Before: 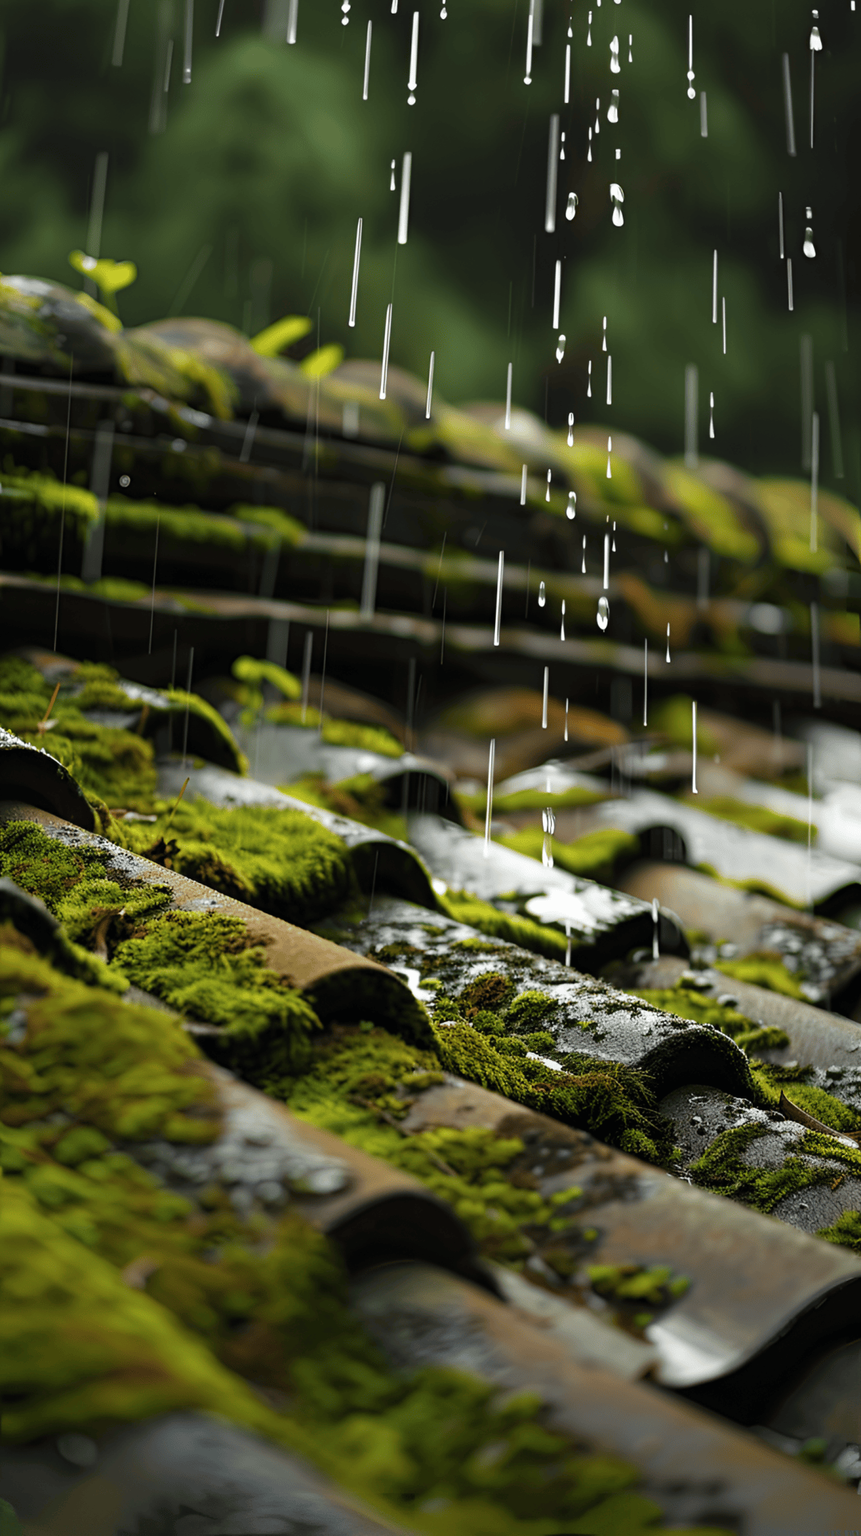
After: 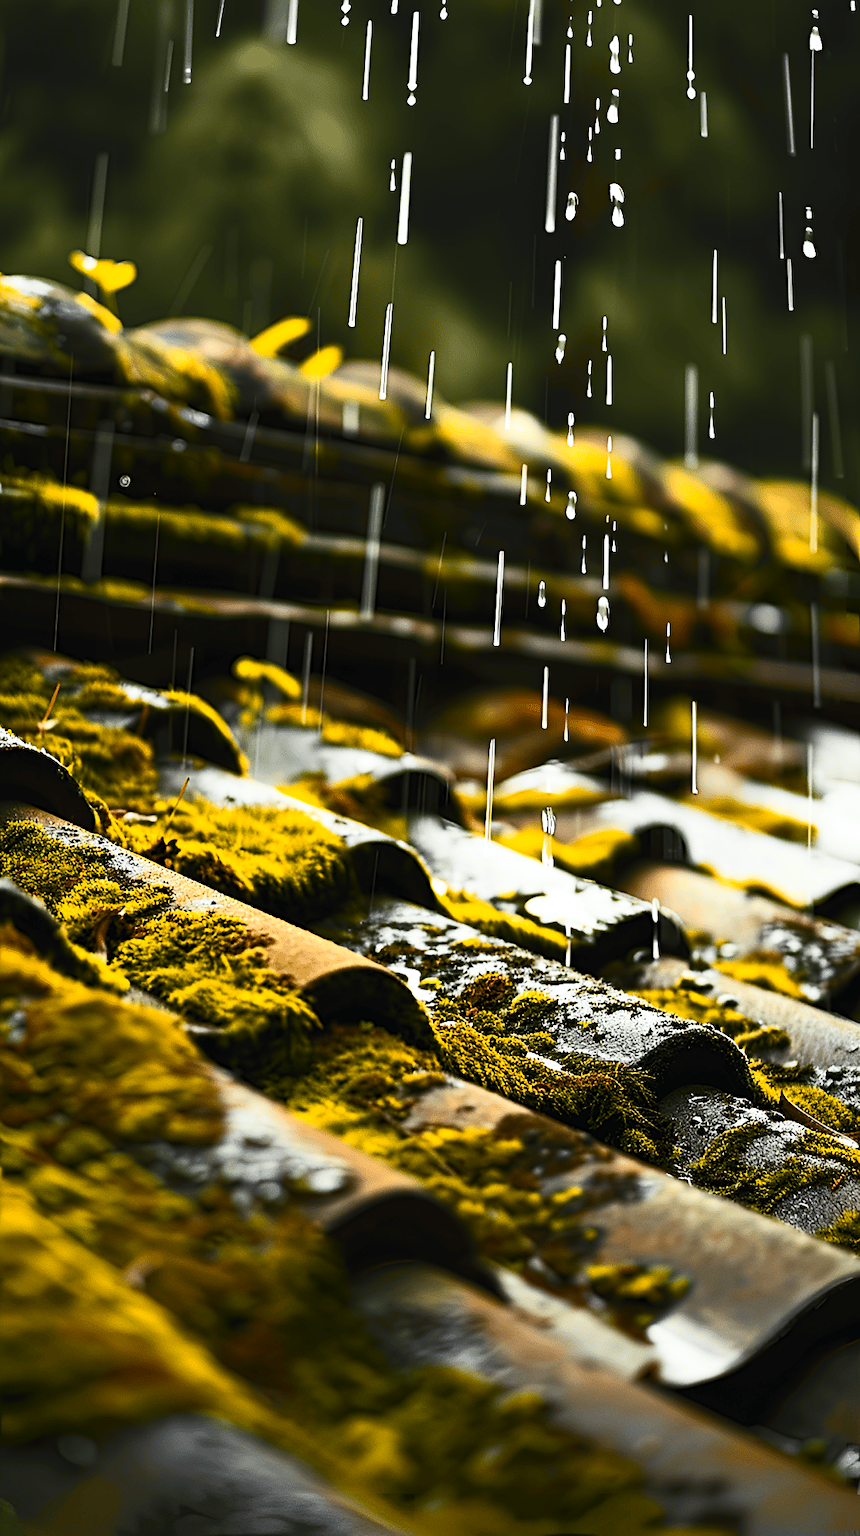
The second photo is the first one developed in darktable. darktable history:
contrast brightness saturation: contrast 0.62, brightness 0.34, saturation 0.14
sharpen: on, module defaults
color zones: curves: ch0 [(0, 0.499) (0.143, 0.5) (0.286, 0.5) (0.429, 0.476) (0.571, 0.284) (0.714, 0.243) (0.857, 0.449) (1, 0.499)]; ch1 [(0, 0.532) (0.143, 0.645) (0.286, 0.696) (0.429, 0.211) (0.571, 0.504) (0.714, 0.493) (0.857, 0.495) (1, 0.532)]; ch2 [(0, 0.5) (0.143, 0.5) (0.286, 0.427) (0.429, 0.324) (0.571, 0.5) (0.714, 0.5) (0.857, 0.5) (1, 0.5)]
